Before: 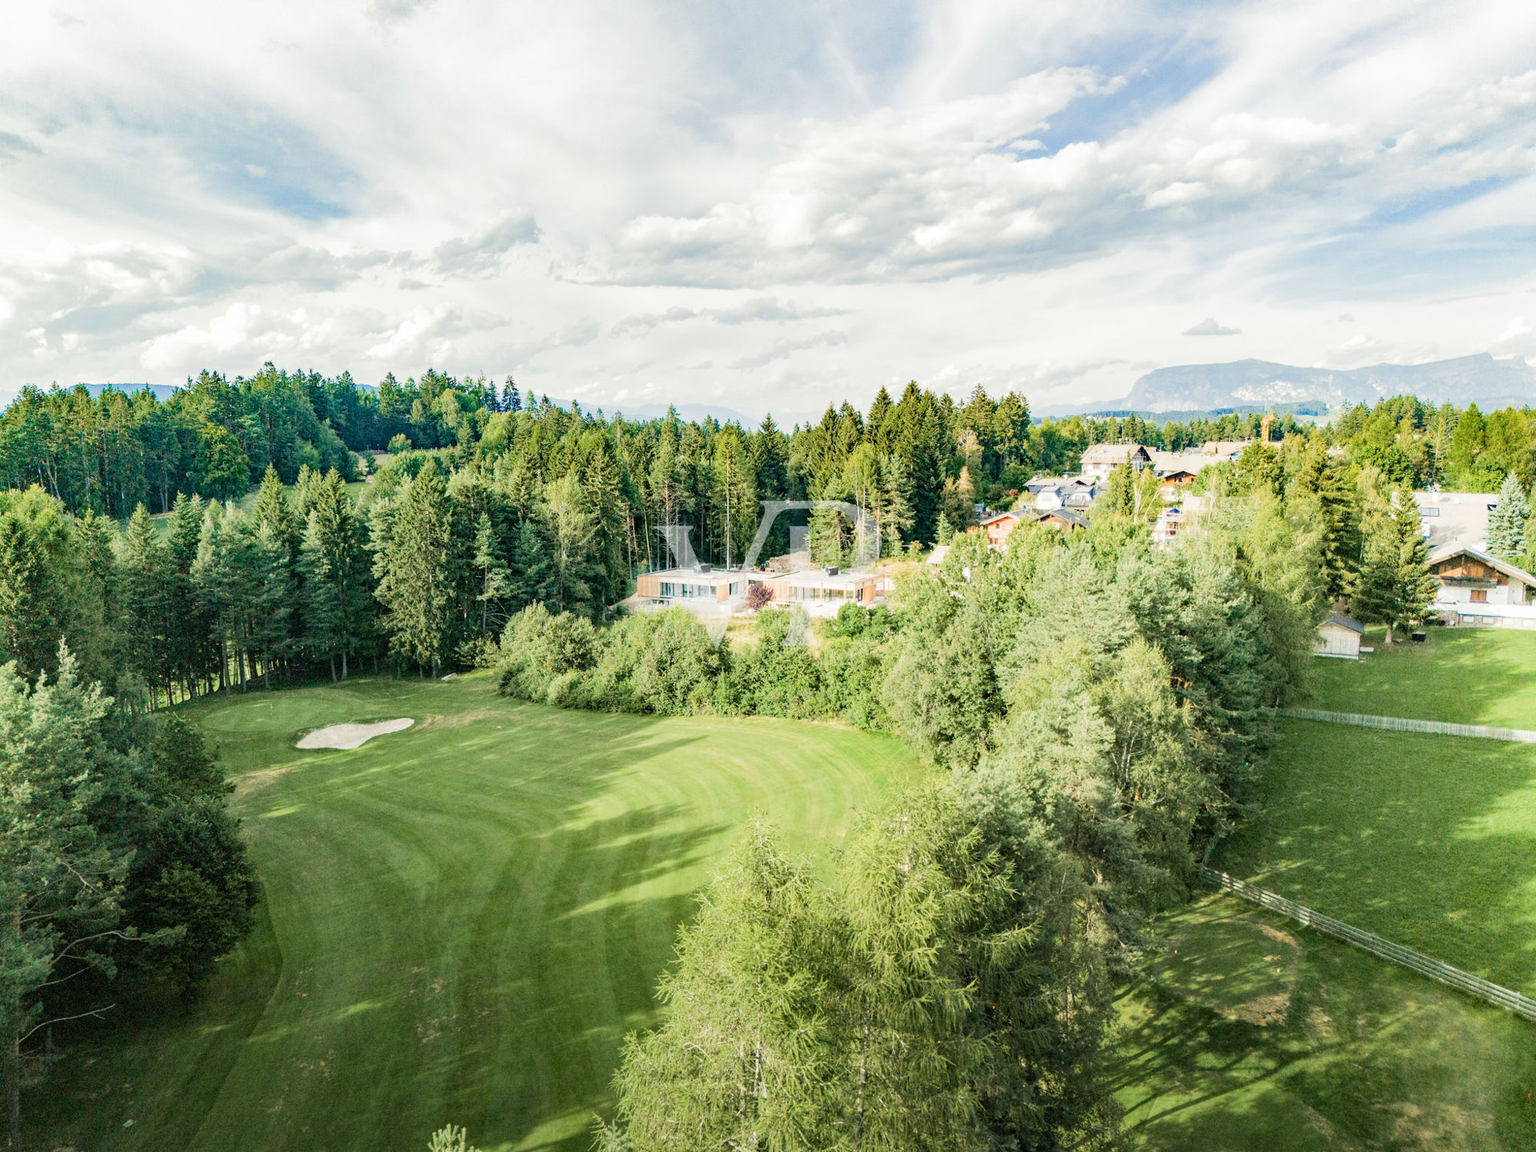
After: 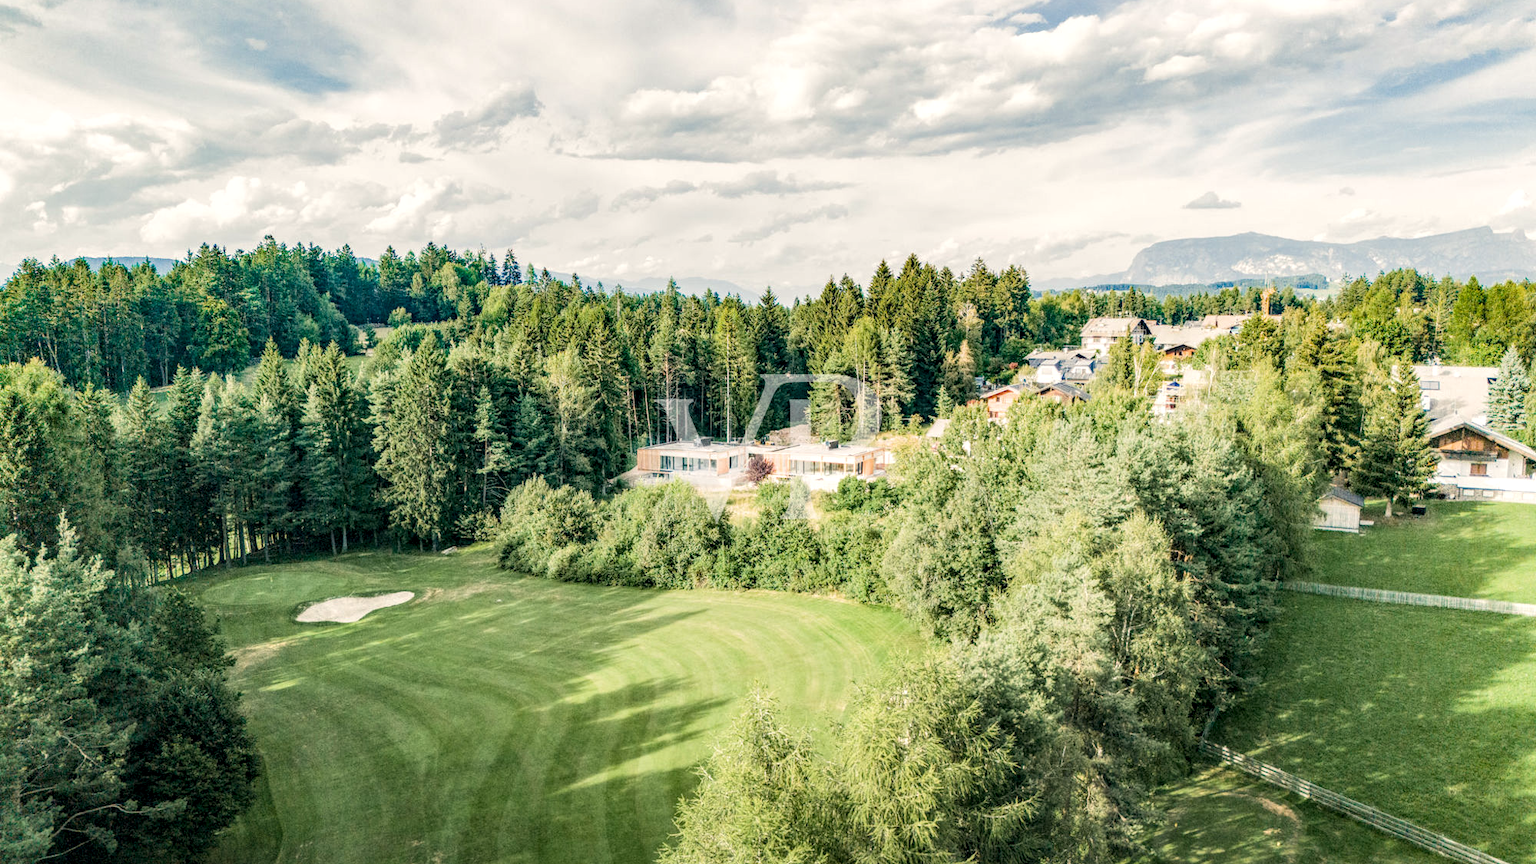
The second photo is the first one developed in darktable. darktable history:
color correction: highlights a* 2.84, highlights b* 5.02, shadows a* -2.45, shadows b* -4.97, saturation 0.771
crop: top 11.062%, bottom 13.889%
local contrast: highlights 37%, detail 135%
